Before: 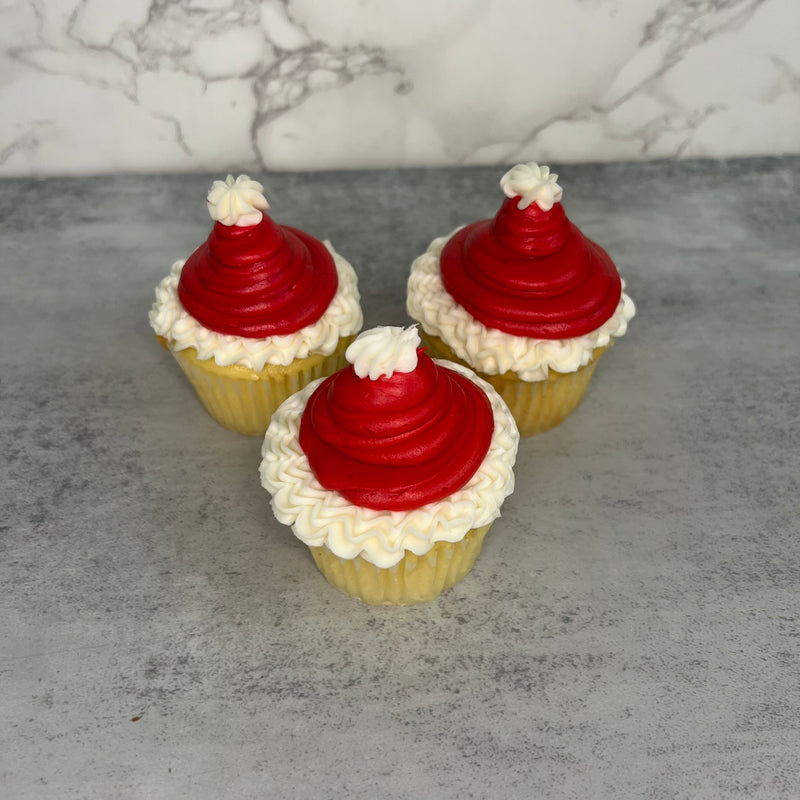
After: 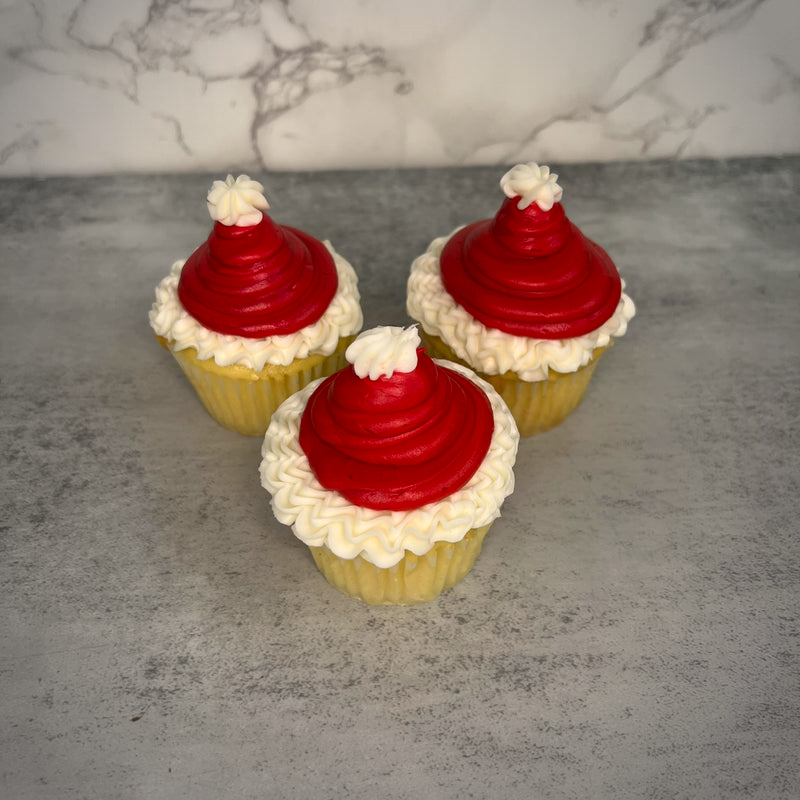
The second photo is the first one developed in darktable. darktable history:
color correction: highlights a* 3.84, highlights b* 5.07
vignetting: automatic ratio true
